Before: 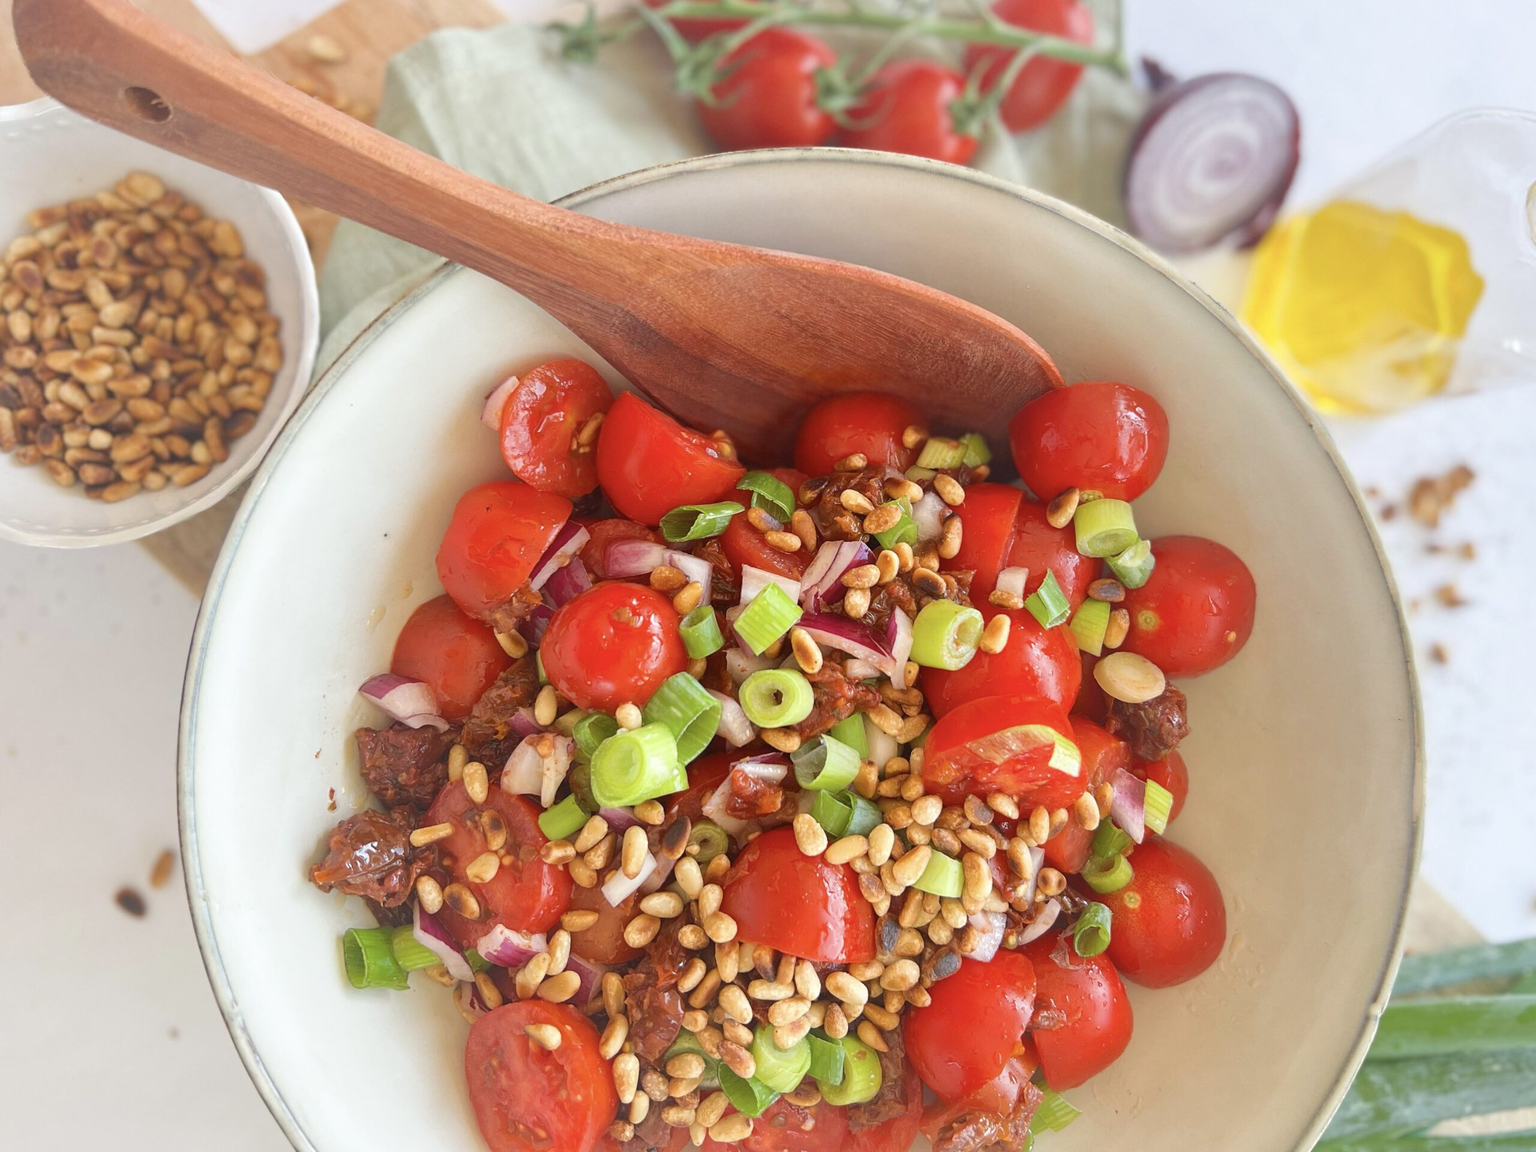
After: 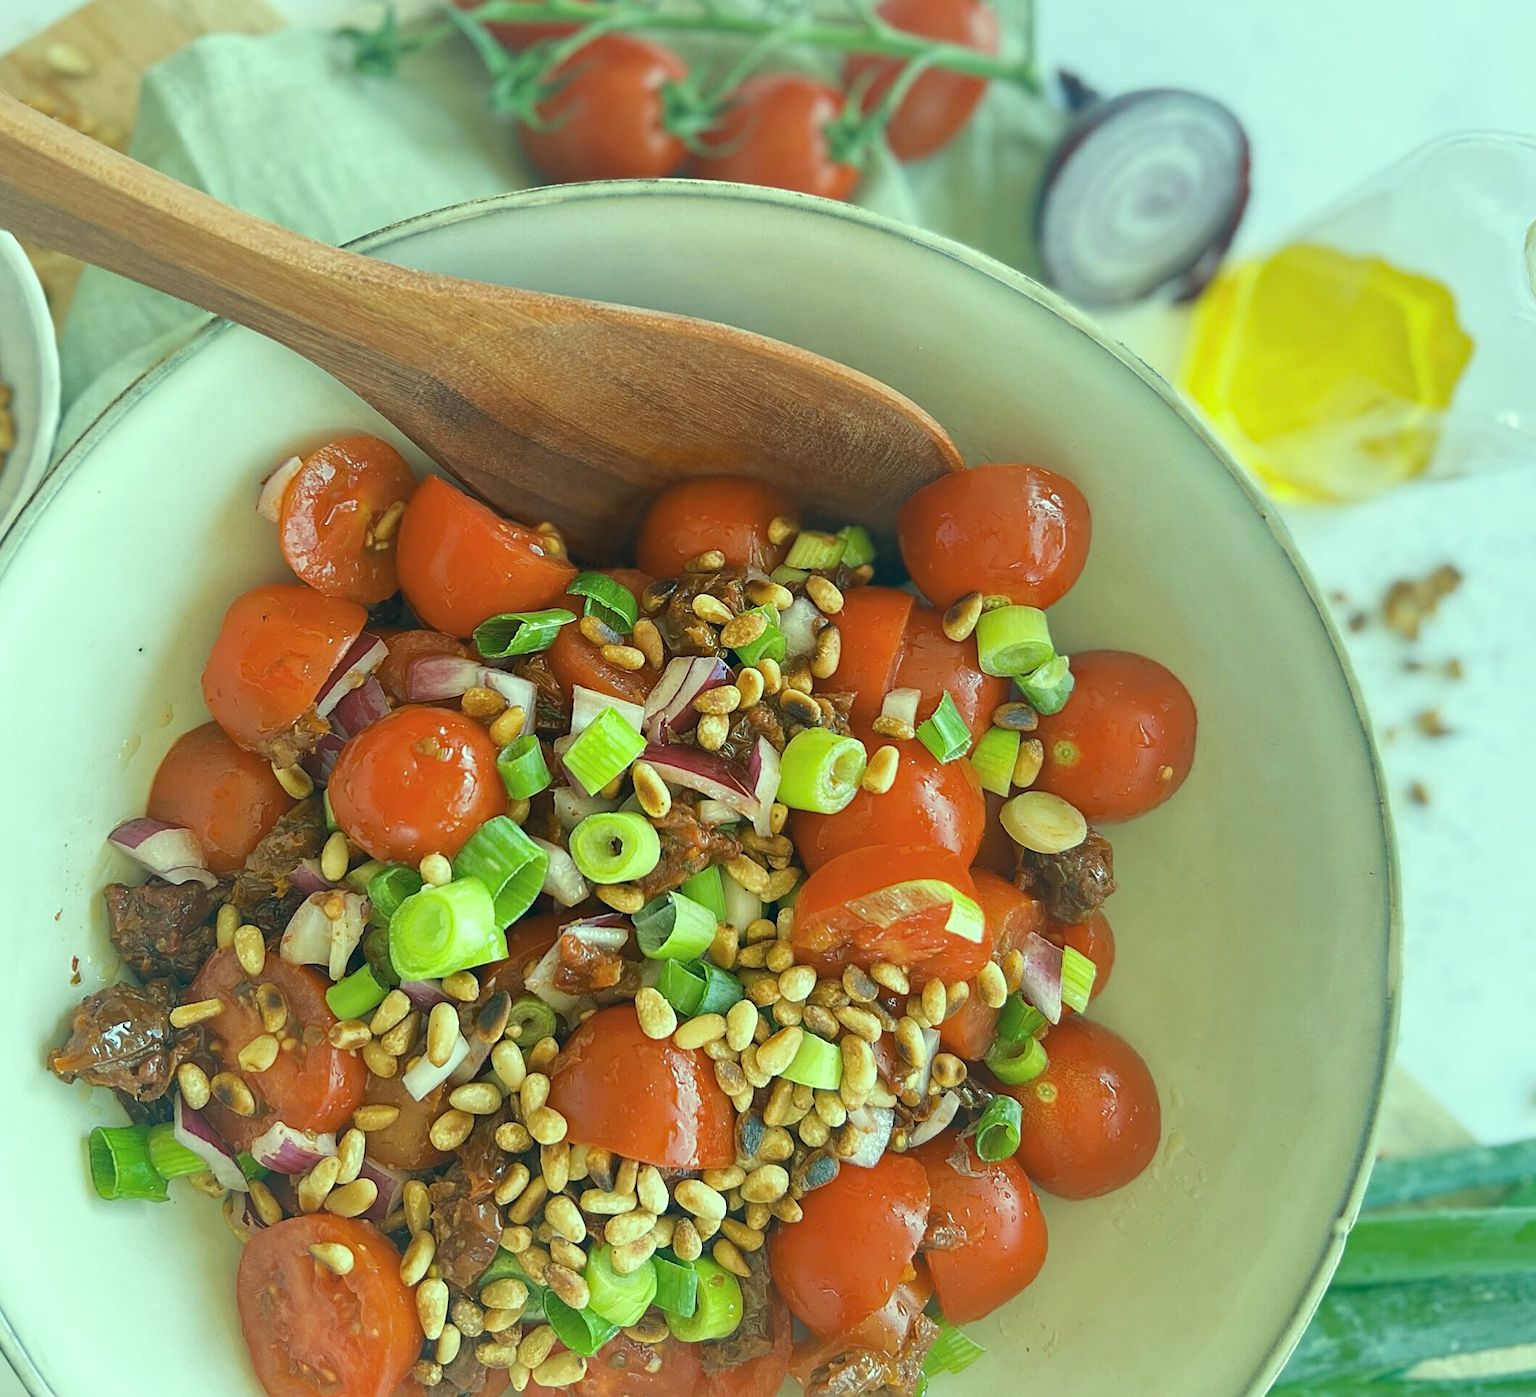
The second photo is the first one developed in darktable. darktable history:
crop: left 17.582%, bottom 0.031%
haze removal: compatibility mode true, adaptive false
color correction: highlights a* -20.08, highlights b* 9.8, shadows a* -20.4, shadows b* -10.76
sharpen: on, module defaults
